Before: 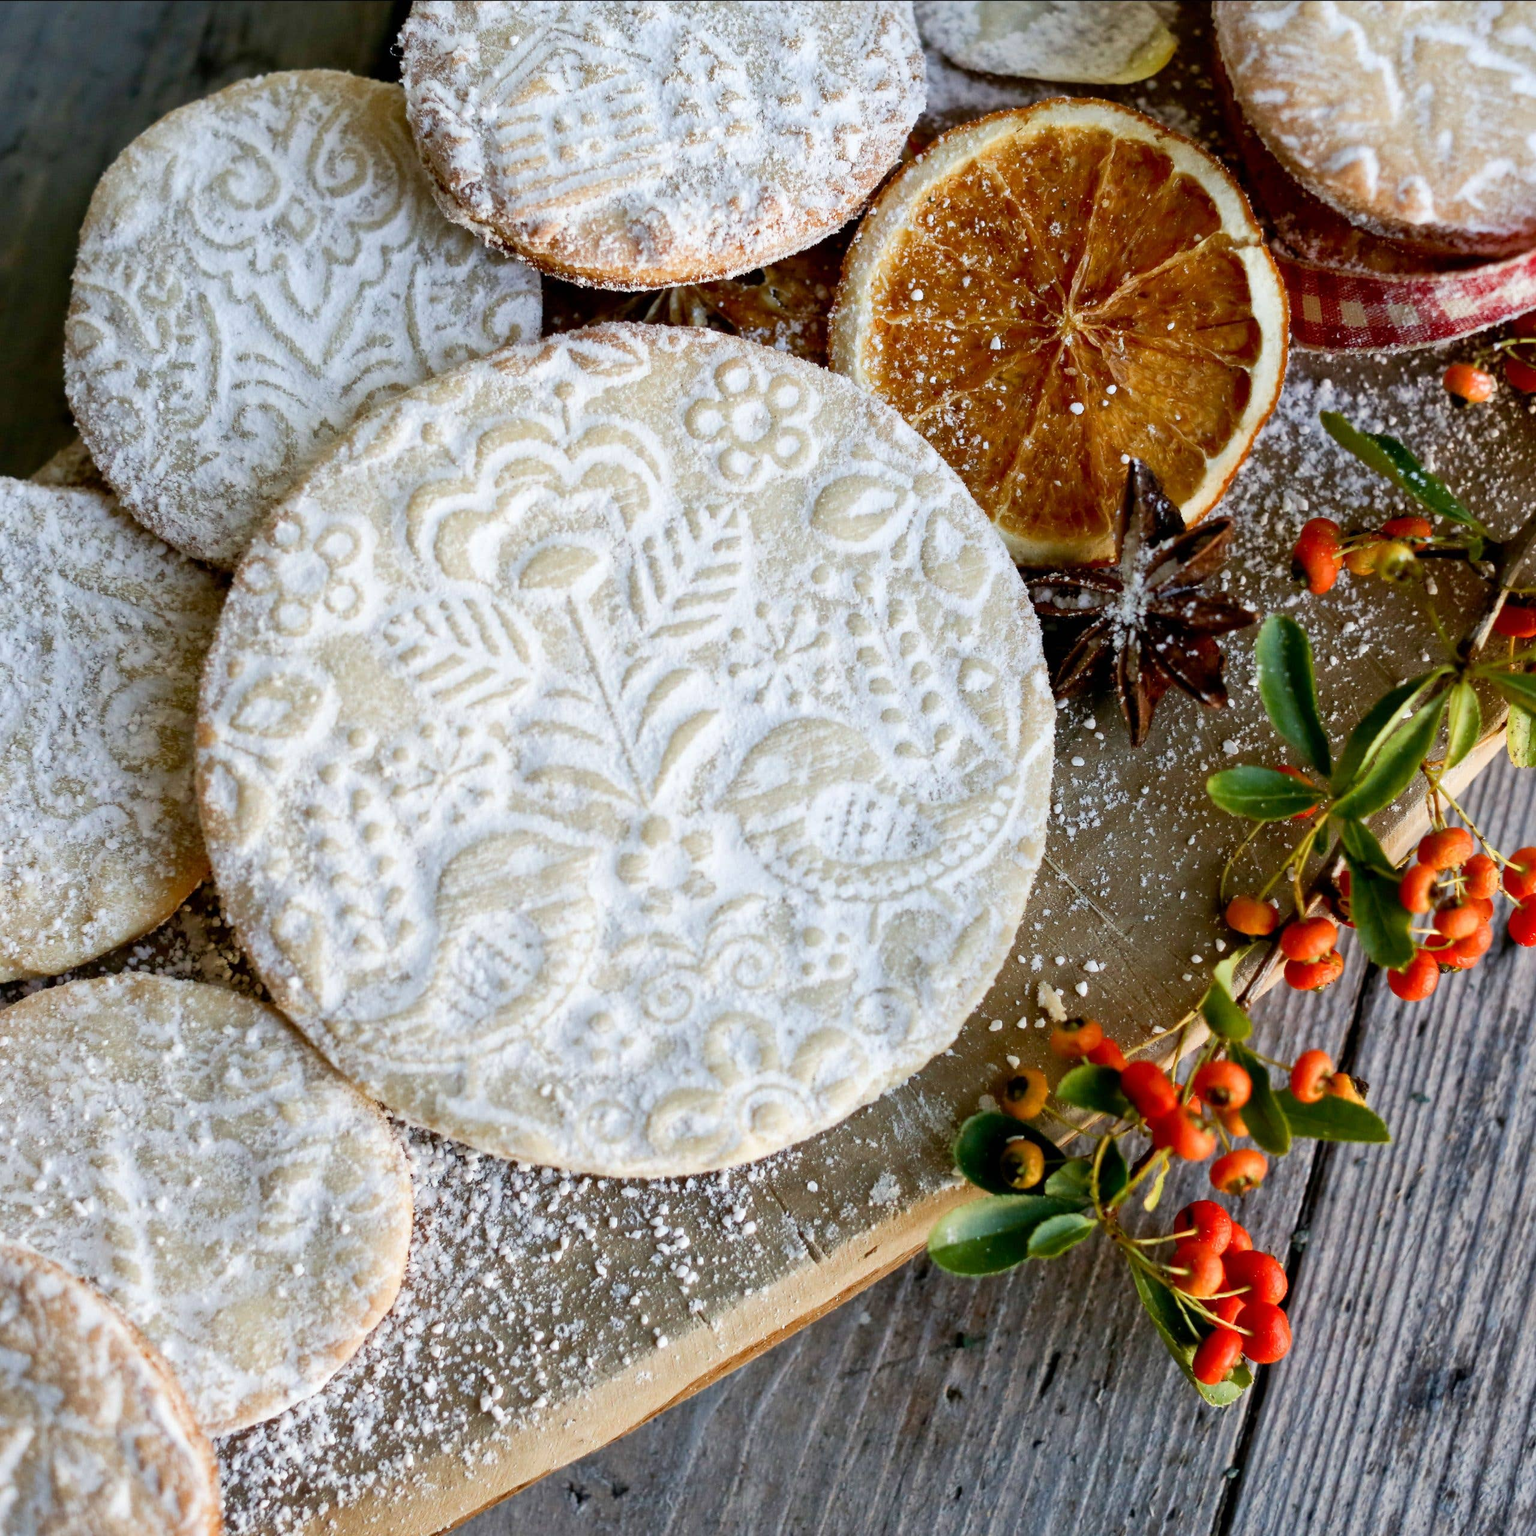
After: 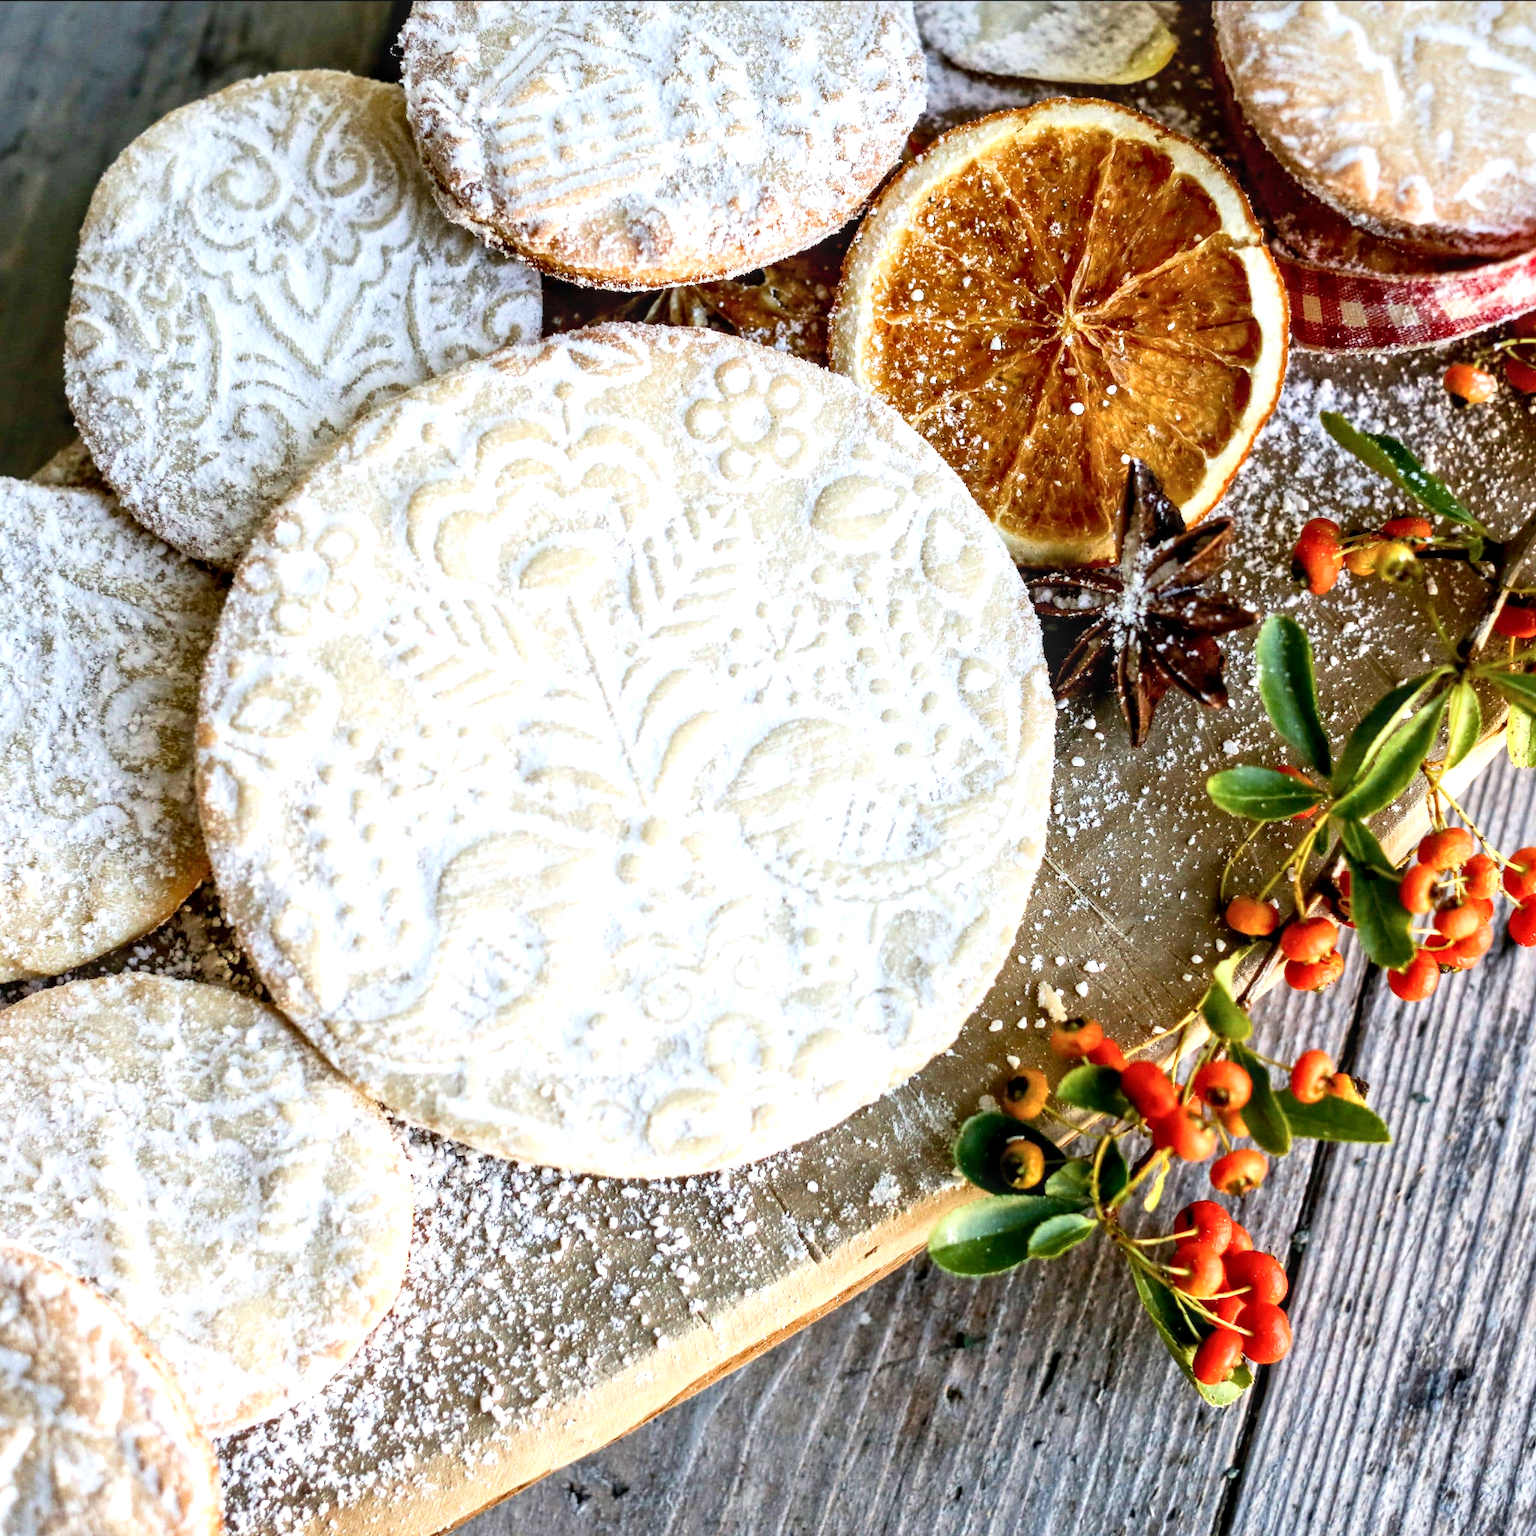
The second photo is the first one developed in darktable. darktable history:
local contrast: detail 130%
contrast brightness saturation: contrast 0.15, brightness 0.05
exposure: black level correction 0, exposure 0.7 EV, compensate exposure bias true, compensate highlight preservation false
